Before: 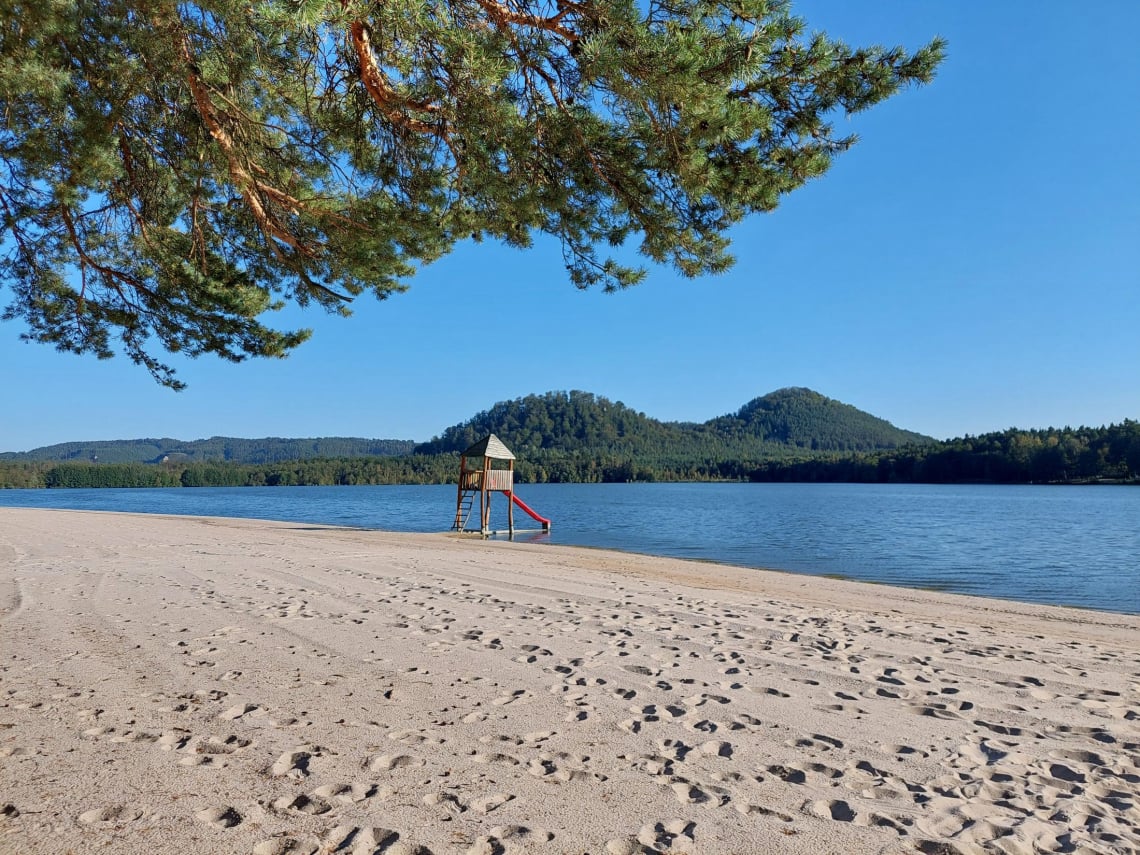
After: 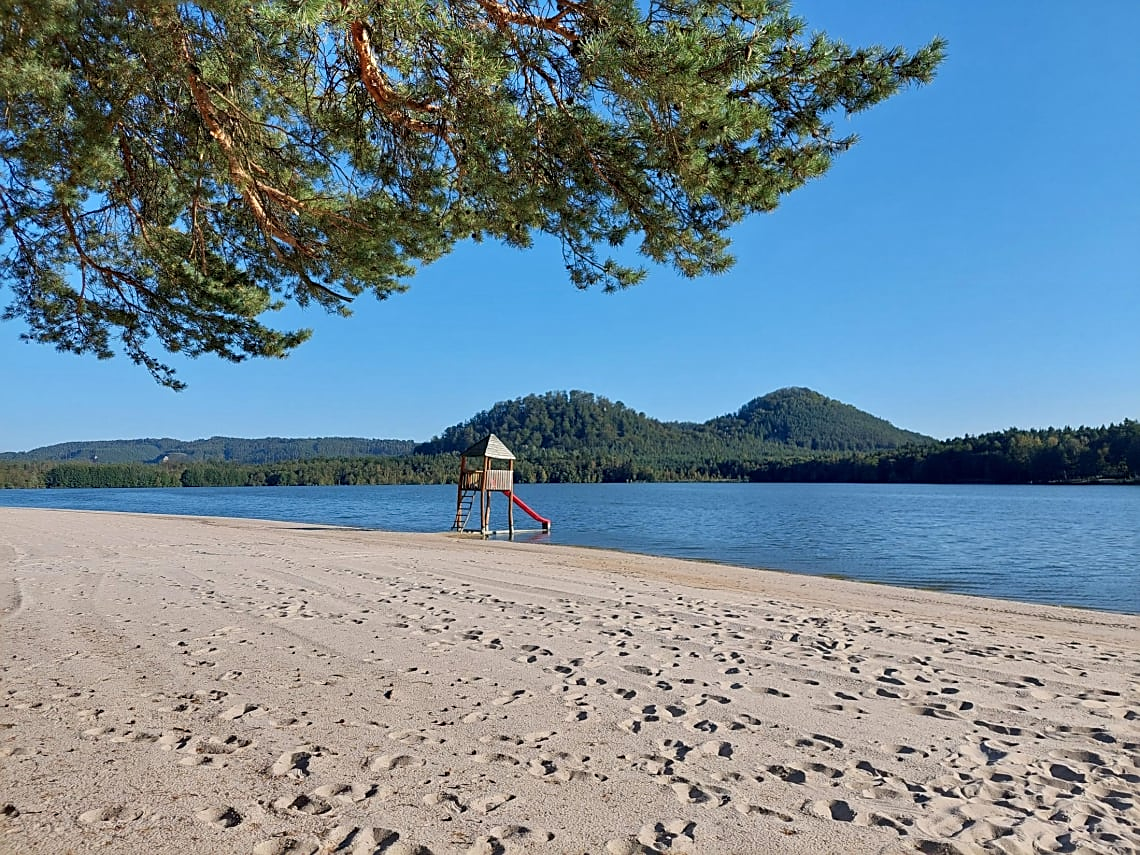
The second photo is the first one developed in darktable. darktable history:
sharpen: radius 1.93
